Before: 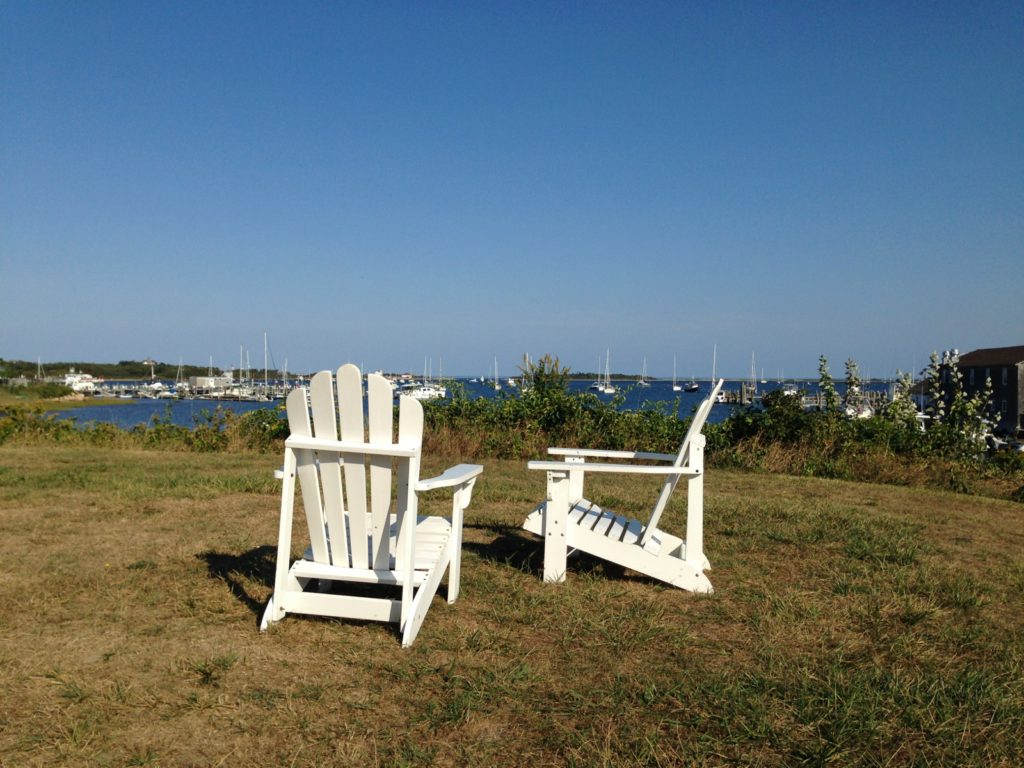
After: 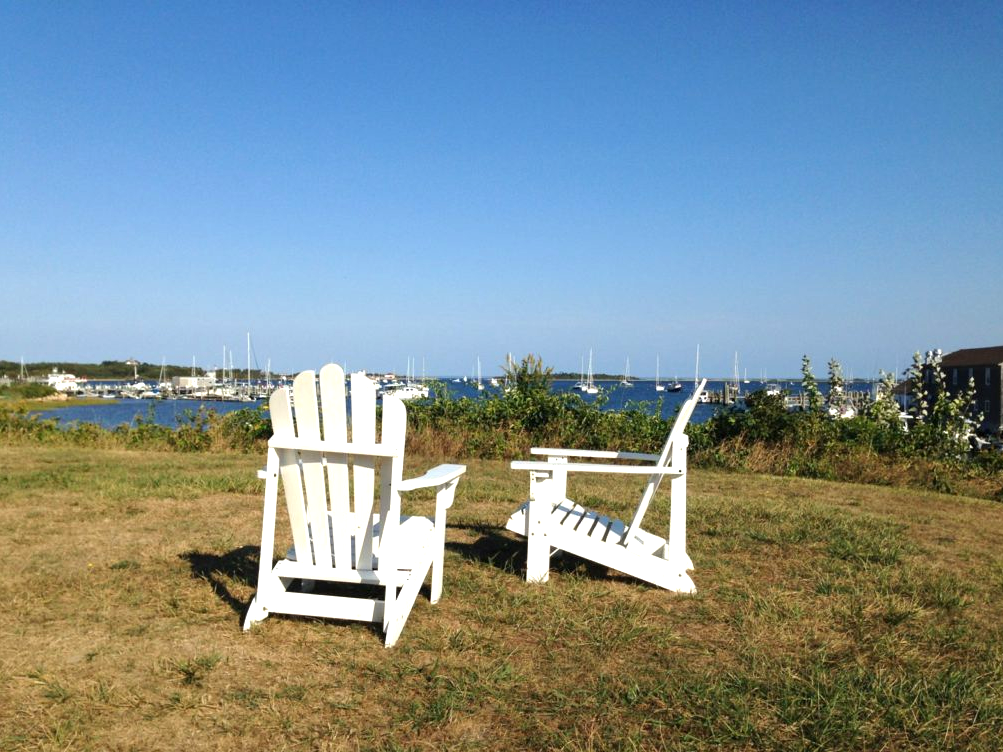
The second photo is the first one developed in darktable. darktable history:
crop: left 1.743%, right 0.268%, bottom 2.011%
exposure: exposure 0.722 EV, compensate highlight preservation false
